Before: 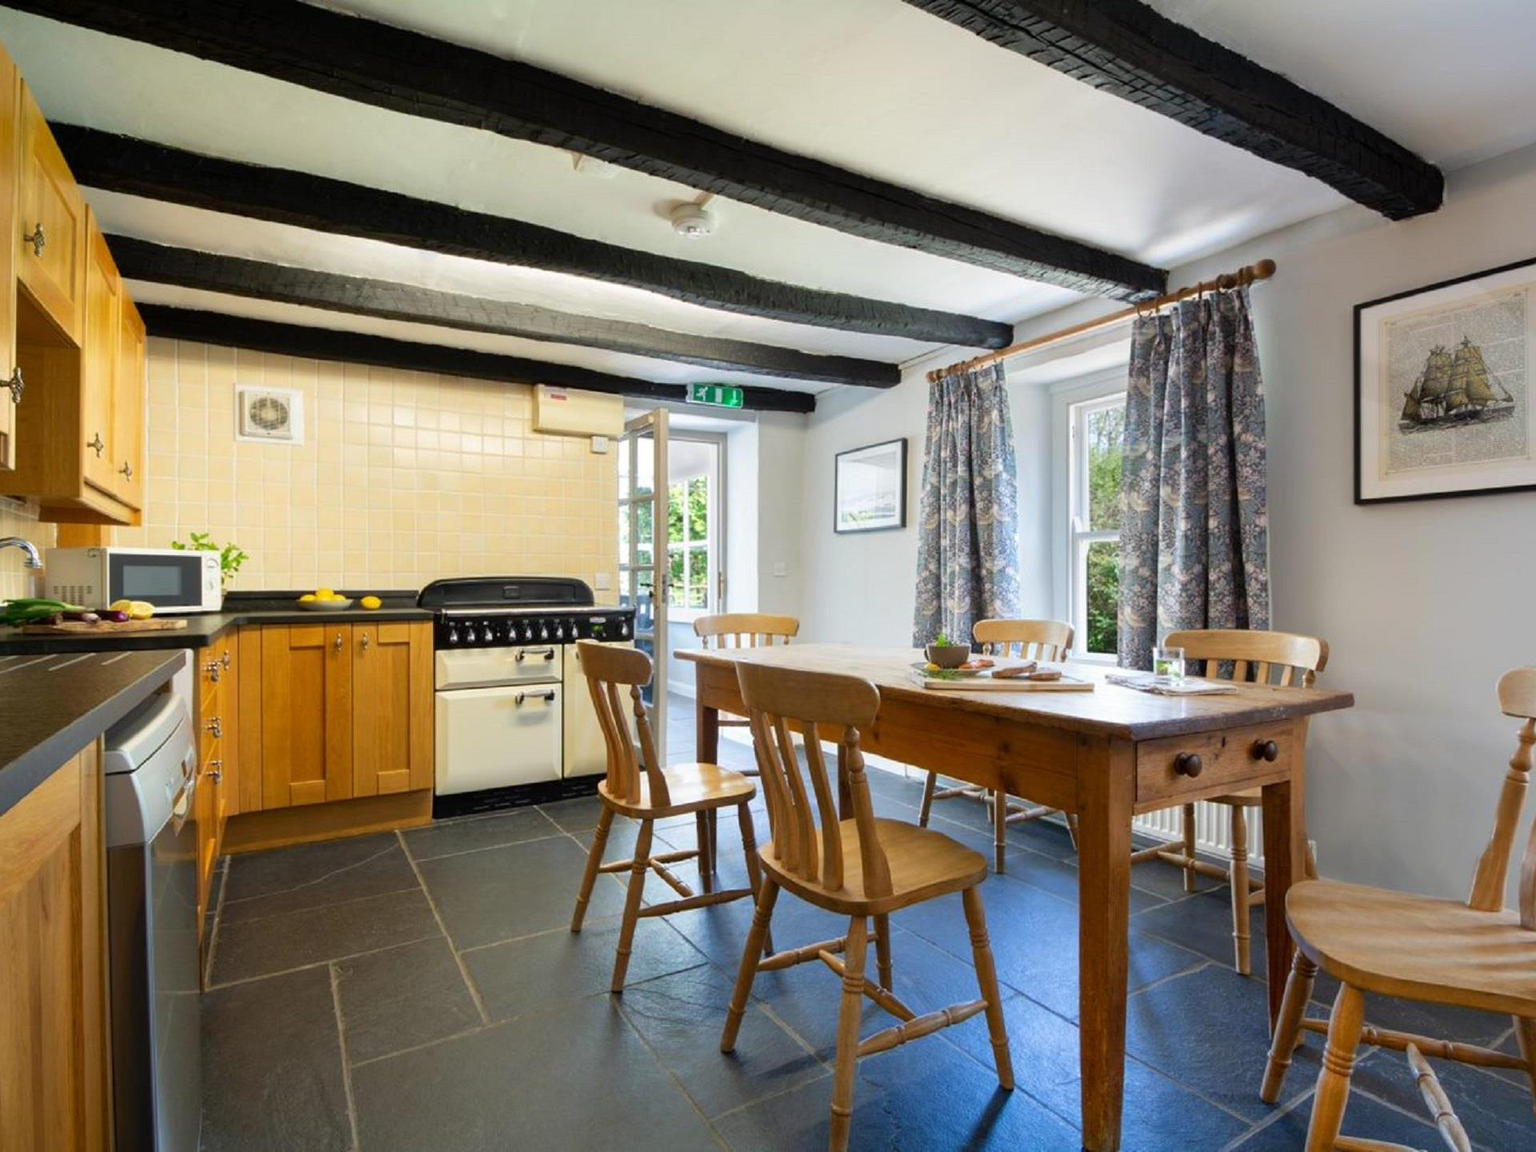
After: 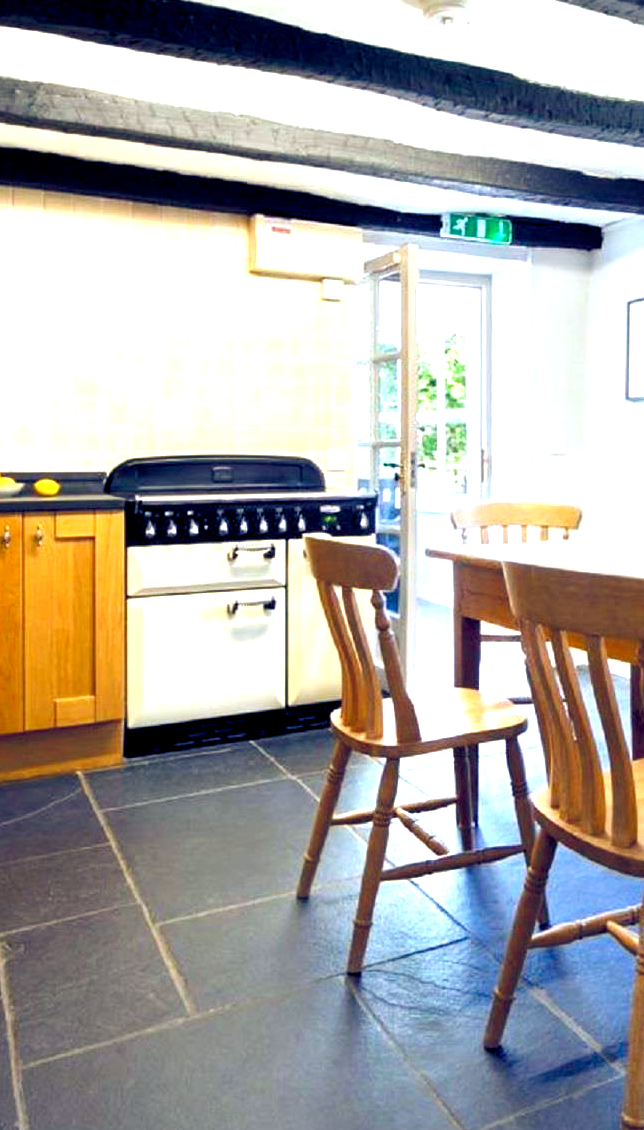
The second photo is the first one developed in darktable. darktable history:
crop and rotate: left 21.77%, top 18.528%, right 44.676%, bottom 2.997%
shadows and highlights: shadows 12, white point adjustment 1.2, highlights -0.36, soften with gaussian
levels: mode automatic, gray 50.8%
exposure: black level correction 0.001, exposure 0.955 EV, compensate exposure bias true, compensate highlight preservation false
color balance rgb: shadows lift › luminance -41.13%, shadows lift › chroma 14.13%, shadows lift › hue 260°, power › luminance -3.76%, power › chroma 0.56%, power › hue 40.37°, highlights gain › luminance 16.81%, highlights gain › chroma 2.94%, highlights gain › hue 260°, global offset › luminance -0.29%, global offset › chroma 0.31%, global offset › hue 260°, perceptual saturation grading › global saturation 20%, perceptual saturation grading › highlights -13.92%, perceptual saturation grading › shadows 50%
